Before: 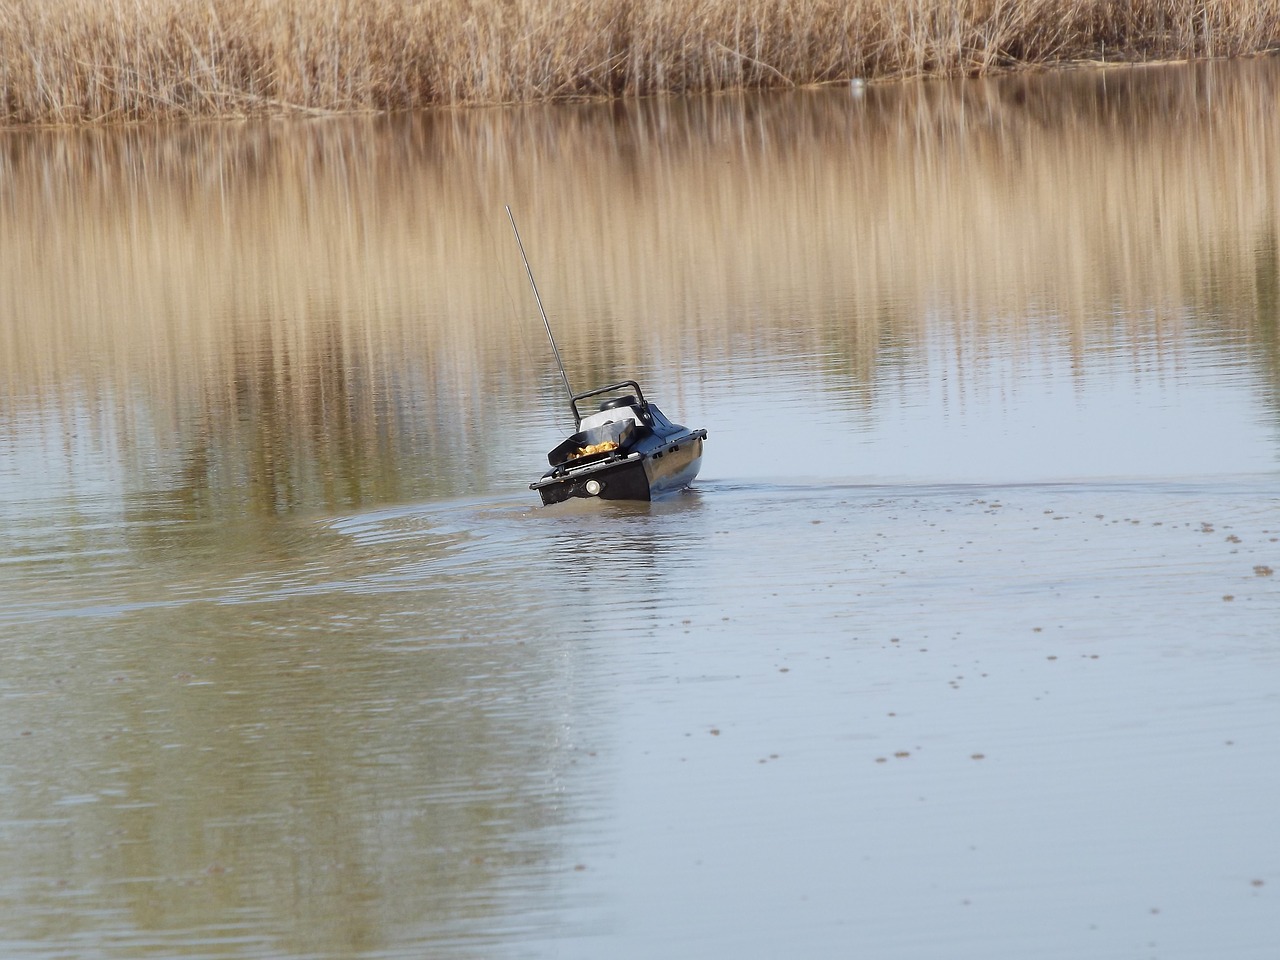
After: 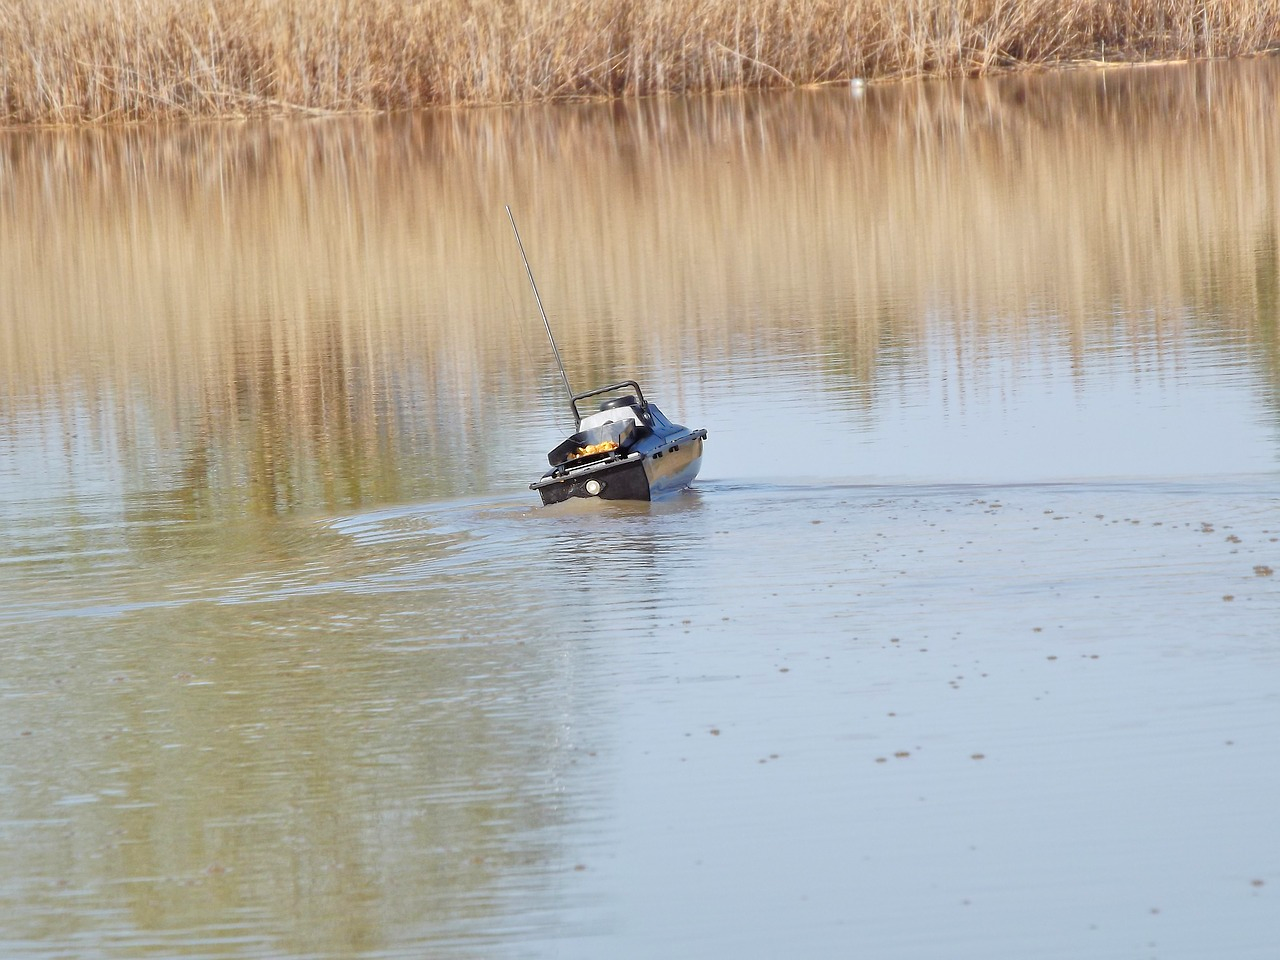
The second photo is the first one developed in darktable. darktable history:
tone equalizer: -7 EV 0.15 EV, -6 EV 0.6 EV, -5 EV 1.15 EV, -4 EV 1.33 EV, -3 EV 1.15 EV, -2 EV 0.6 EV, -1 EV 0.15 EV, mask exposure compensation -0.5 EV
contrast brightness saturation: saturation 0.1
